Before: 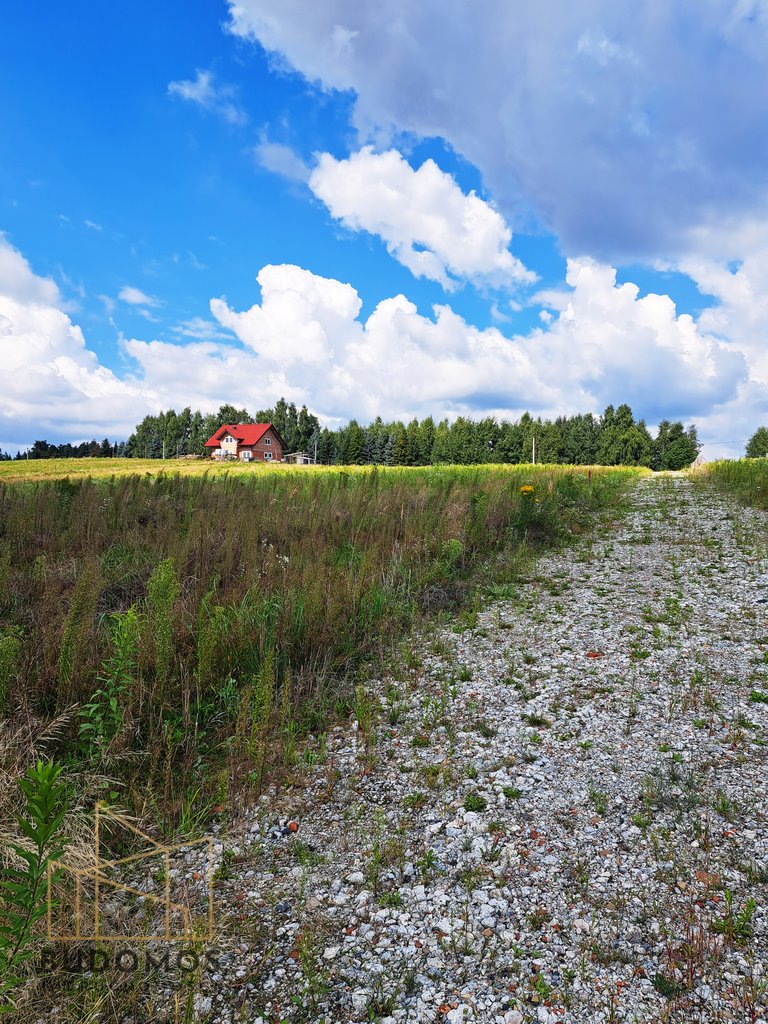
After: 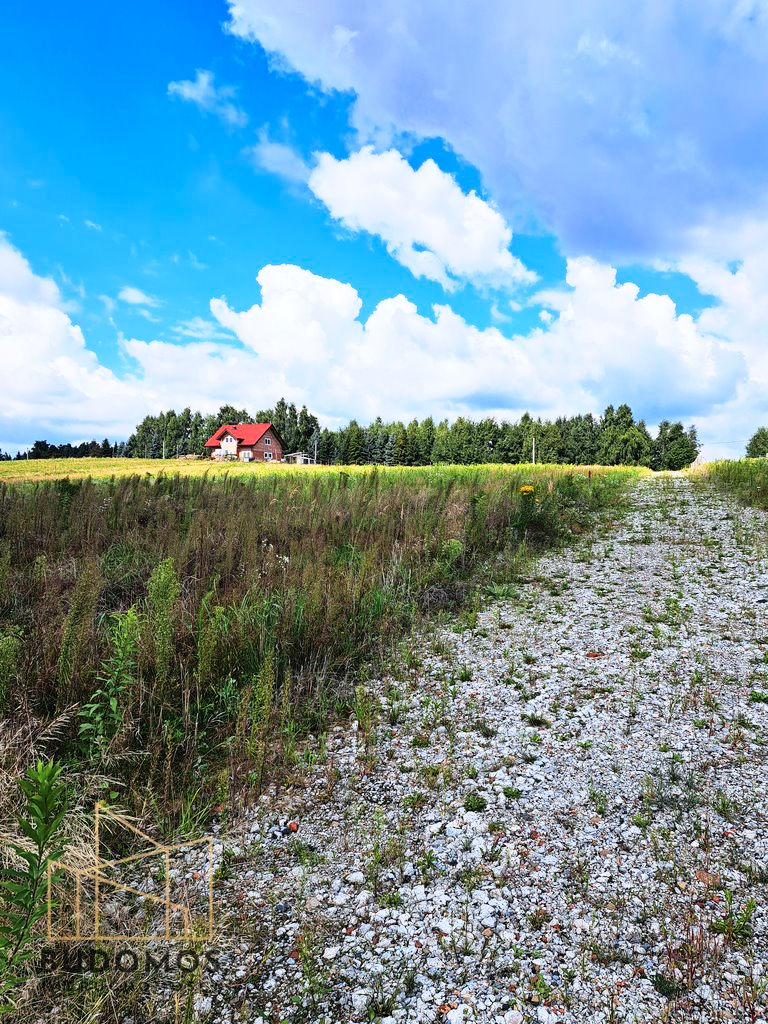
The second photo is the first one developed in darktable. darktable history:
base curve: curves: ch0 [(0, 0) (0.032, 0.025) (0.121, 0.166) (0.206, 0.329) (0.605, 0.79) (1, 1)]
color correction: highlights a* -0.095, highlights b* -5.49, shadows a* -0.147, shadows b* -0.121
shadows and highlights: shadows 37.32, highlights -27.04, soften with gaussian
